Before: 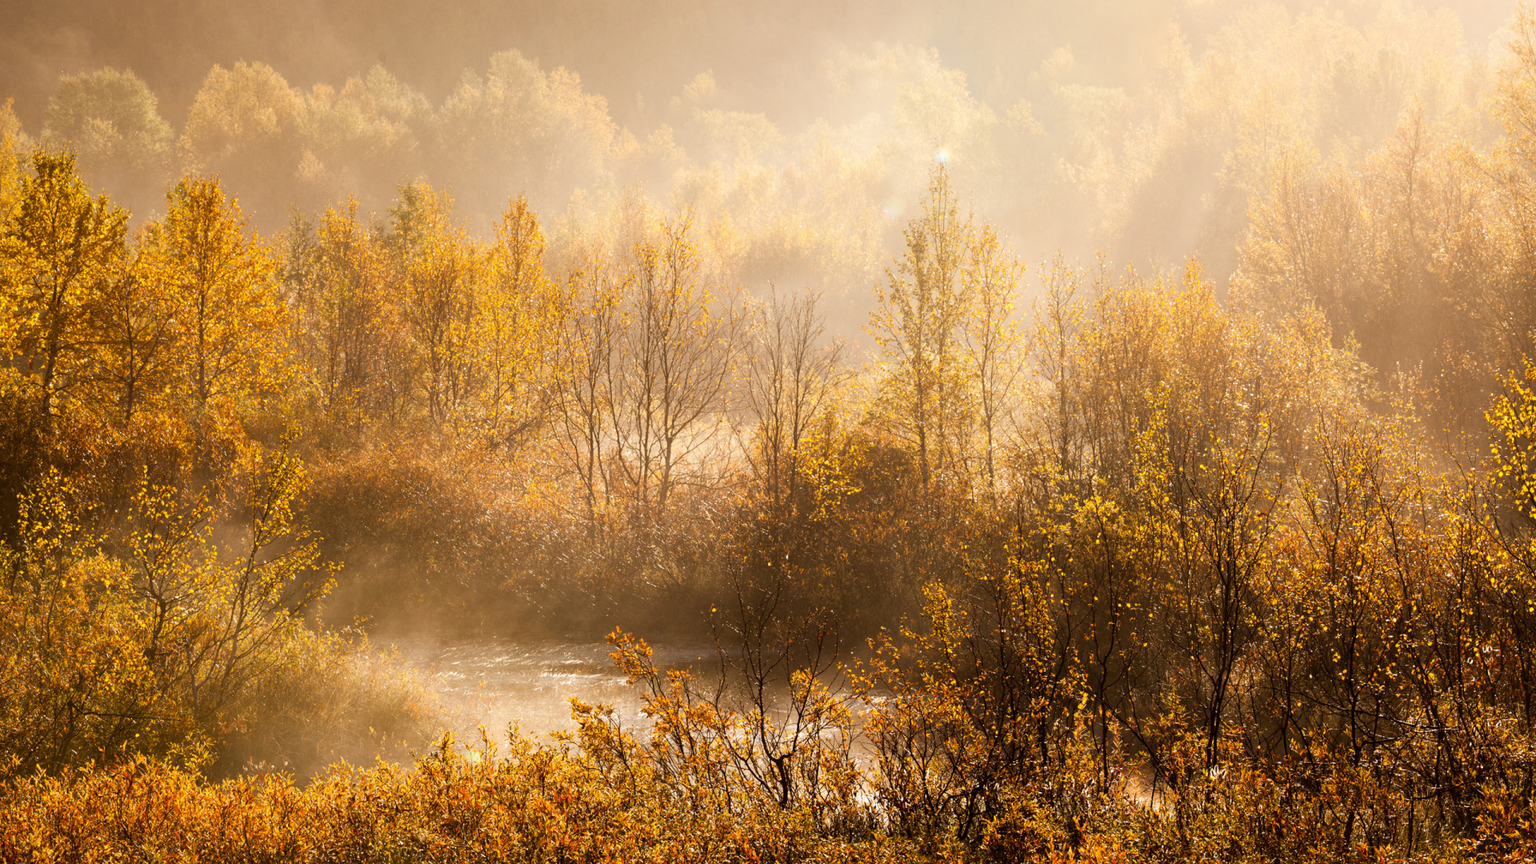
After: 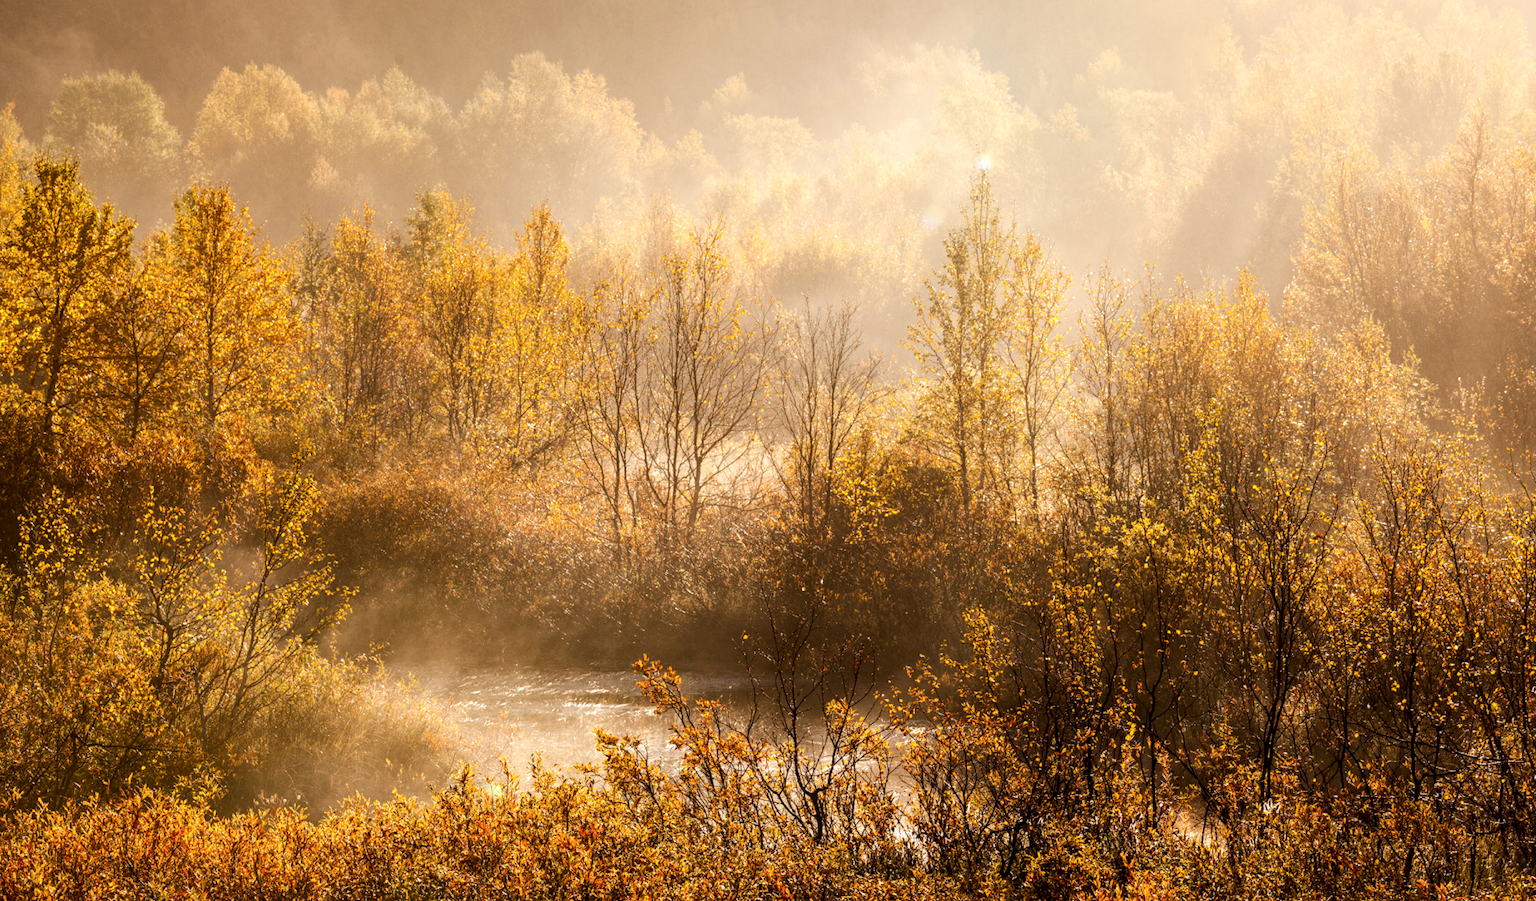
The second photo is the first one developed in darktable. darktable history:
crop: right 4.17%, bottom 0.035%
tone curve: curves: ch0 [(0, 0) (0.003, 0.003) (0.011, 0.01) (0.025, 0.023) (0.044, 0.041) (0.069, 0.064) (0.1, 0.092) (0.136, 0.125) (0.177, 0.163) (0.224, 0.207) (0.277, 0.255) (0.335, 0.309) (0.399, 0.375) (0.468, 0.459) (0.543, 0.548) (0.623, 0.629) (0.709, 0.716) (0.801, 0.808) (0.898, 0.911) (1, 1)], color space Lab, independent channels, preserve colors none
local contrast: on, module defaults
